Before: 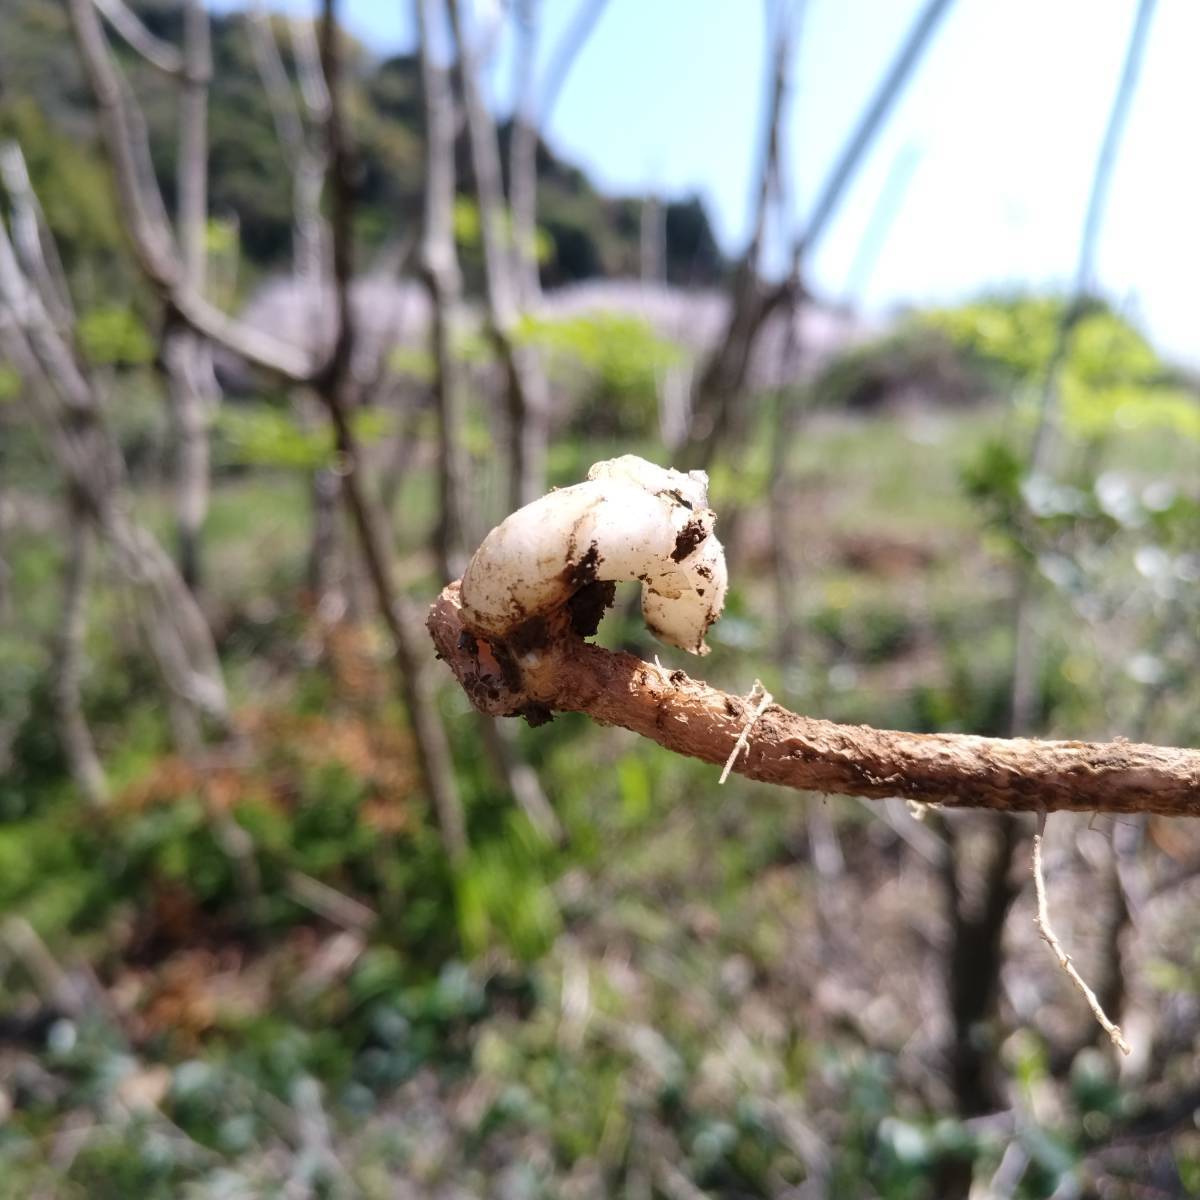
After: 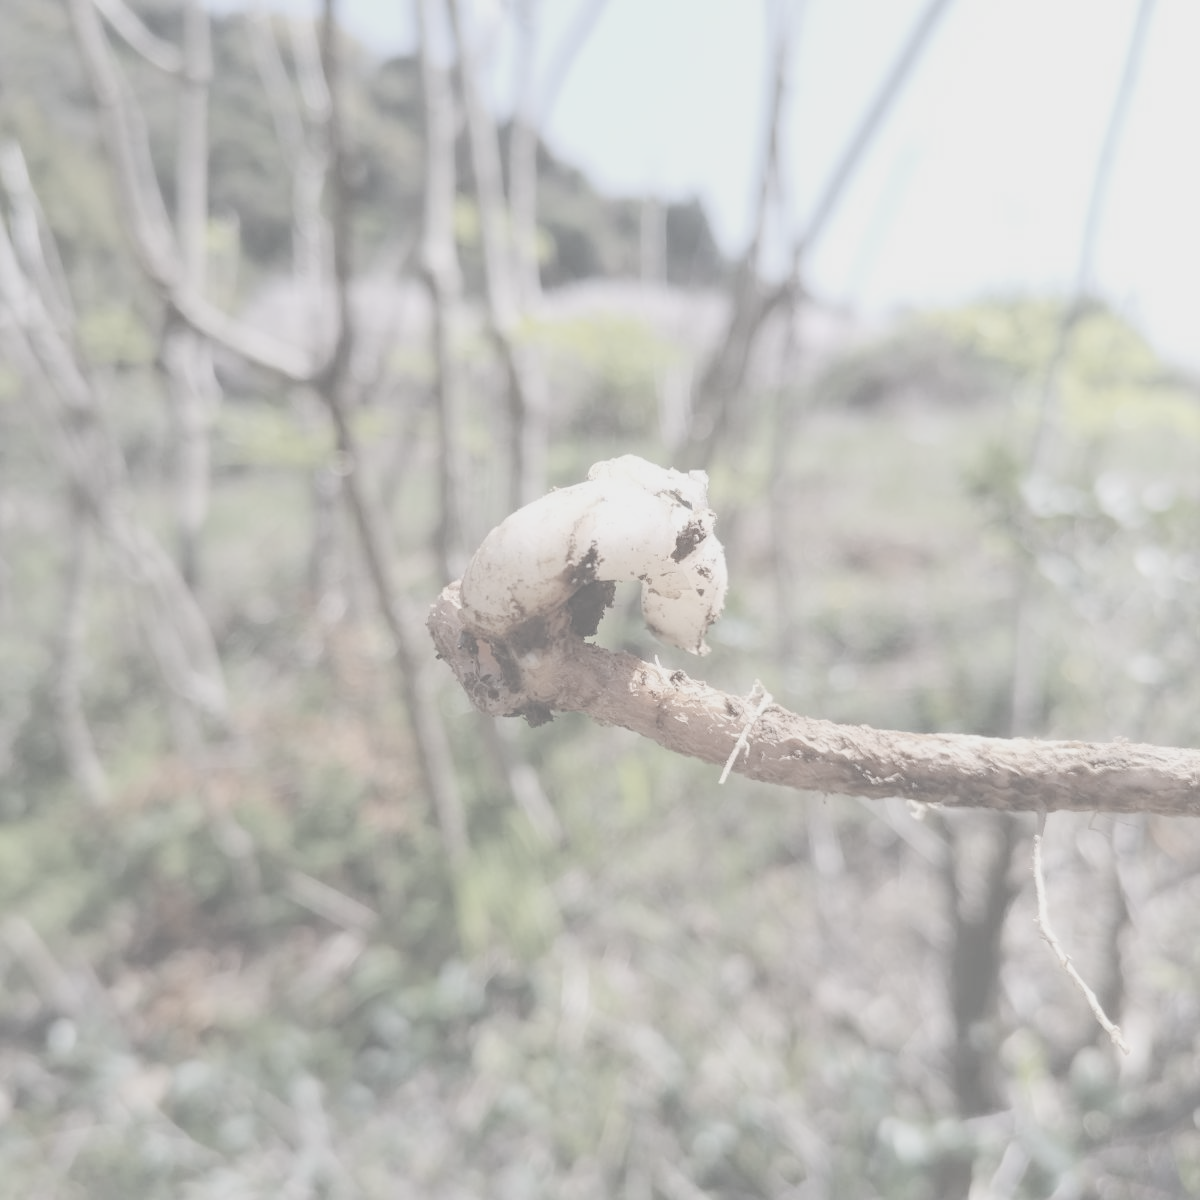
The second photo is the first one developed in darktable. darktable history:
contrast brightness saturation: contrast -0.32, brightness 0.75, saturation -0.78
vibrance: vibrance 14%
